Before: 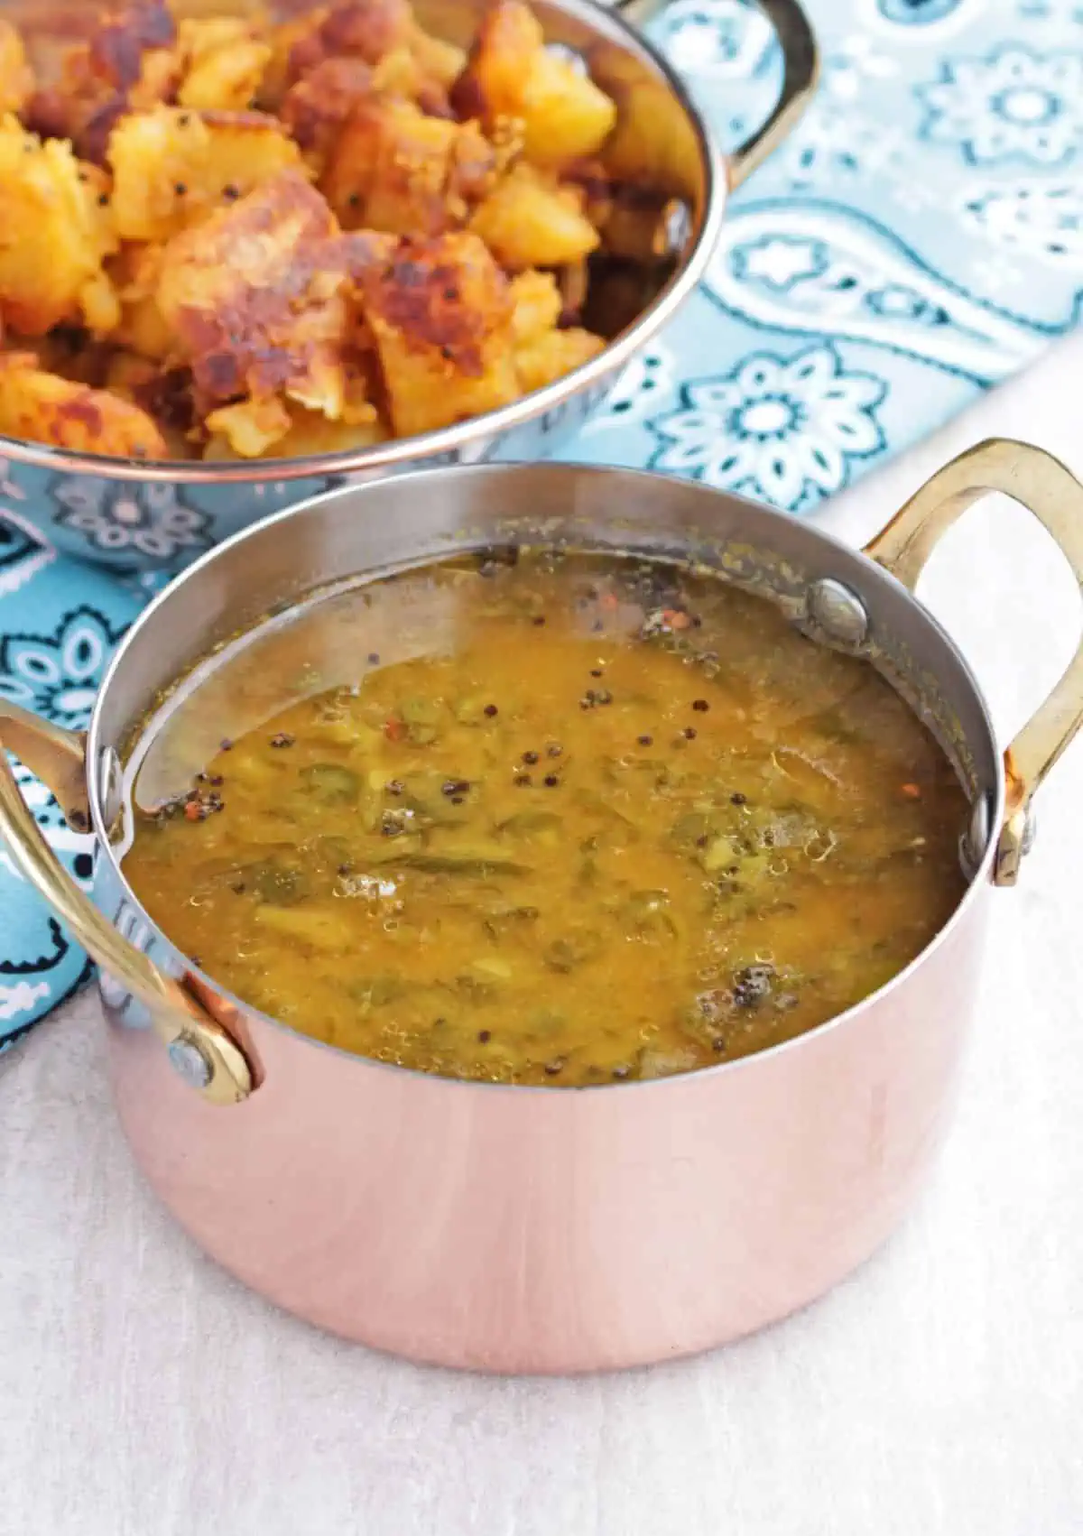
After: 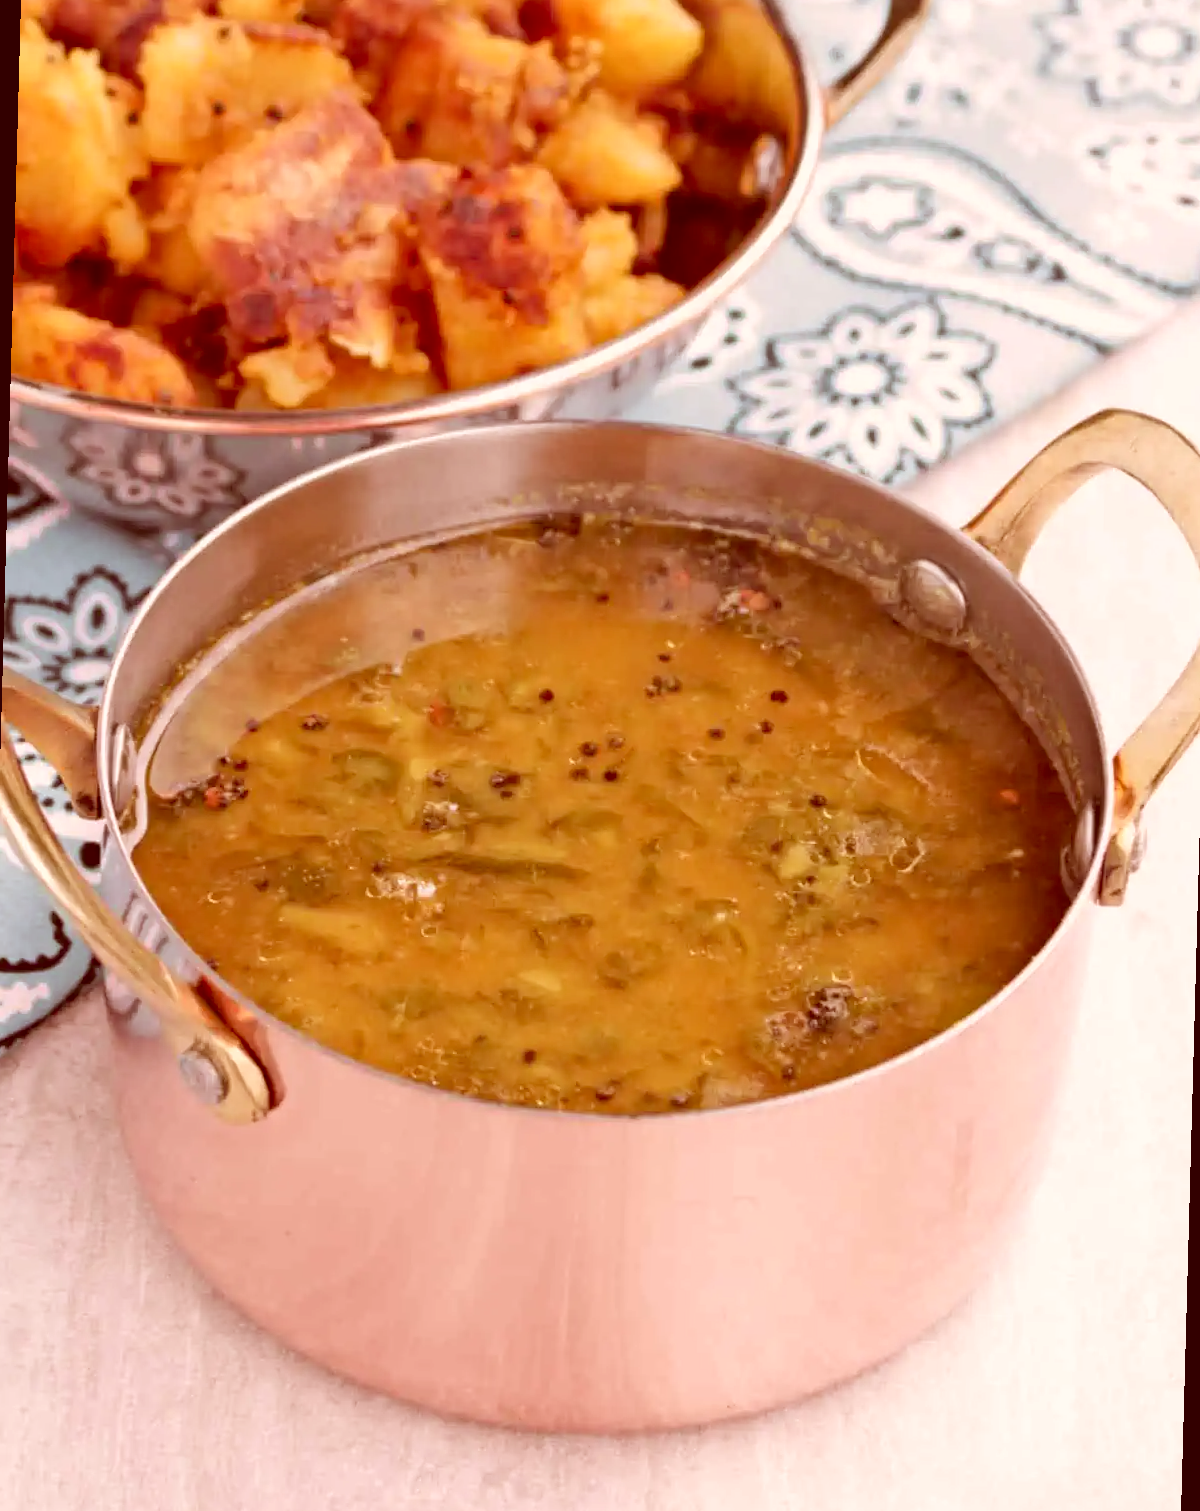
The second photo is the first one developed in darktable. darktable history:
rotate and perspective: rotation 1.57°, crop left 0.018, crop right 0.982, crop top 0.039, crop bottom 0.961
crop and rotate: top 2.479%, bottom 3.018%
color correction: highlights a* 9.03, highlights b* 8.71, shadows a* 40, shadows b* 40, saturation 0.8
